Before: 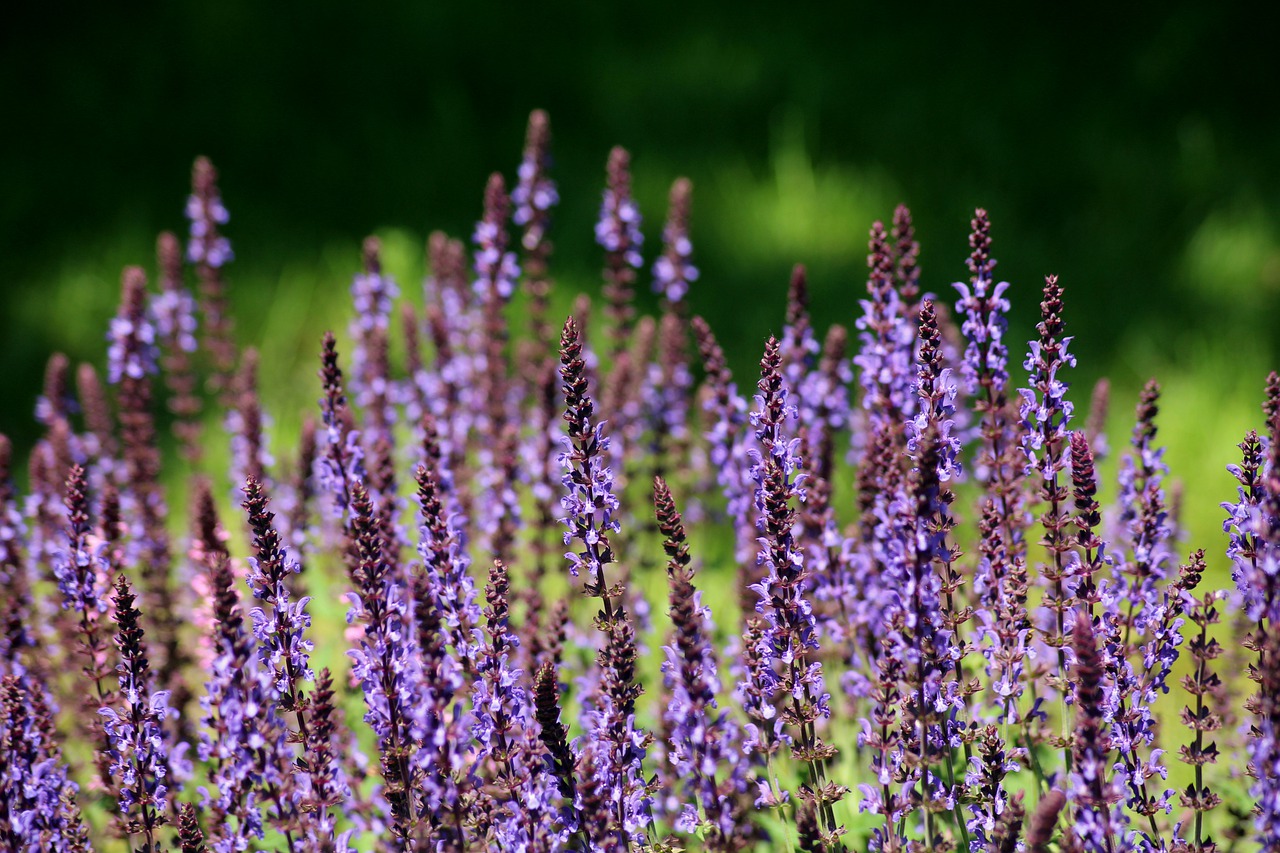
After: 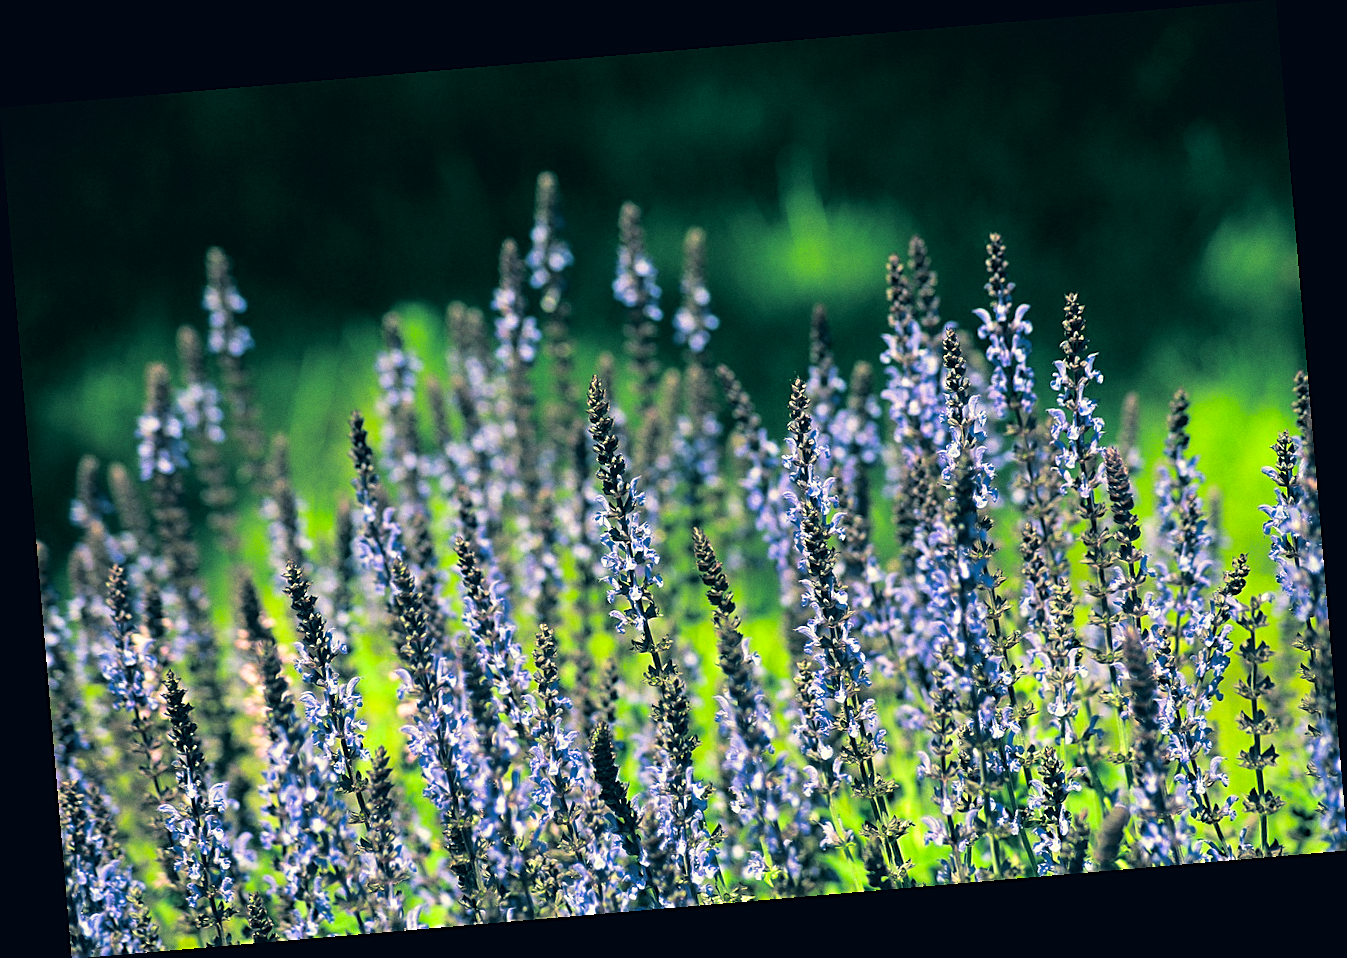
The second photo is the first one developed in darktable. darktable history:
rotate and perspective: rotation -4.86°, automatic cropping off
grain: coarseness 0.09 ISO, strength 16.61%
sharpen: on, module defaults
color correction: highlights a* -15.58, highlights b* 40, shadows a* -40, shadows b* -26.18
split-toning: shadows › hue 201.6°, shadows › saturation 0.16, highlights › hue 50.4°, highlights › saturation 0.2, balance -49.9
exposure: exposure 0.493 EV, compensate highlight preservation false
